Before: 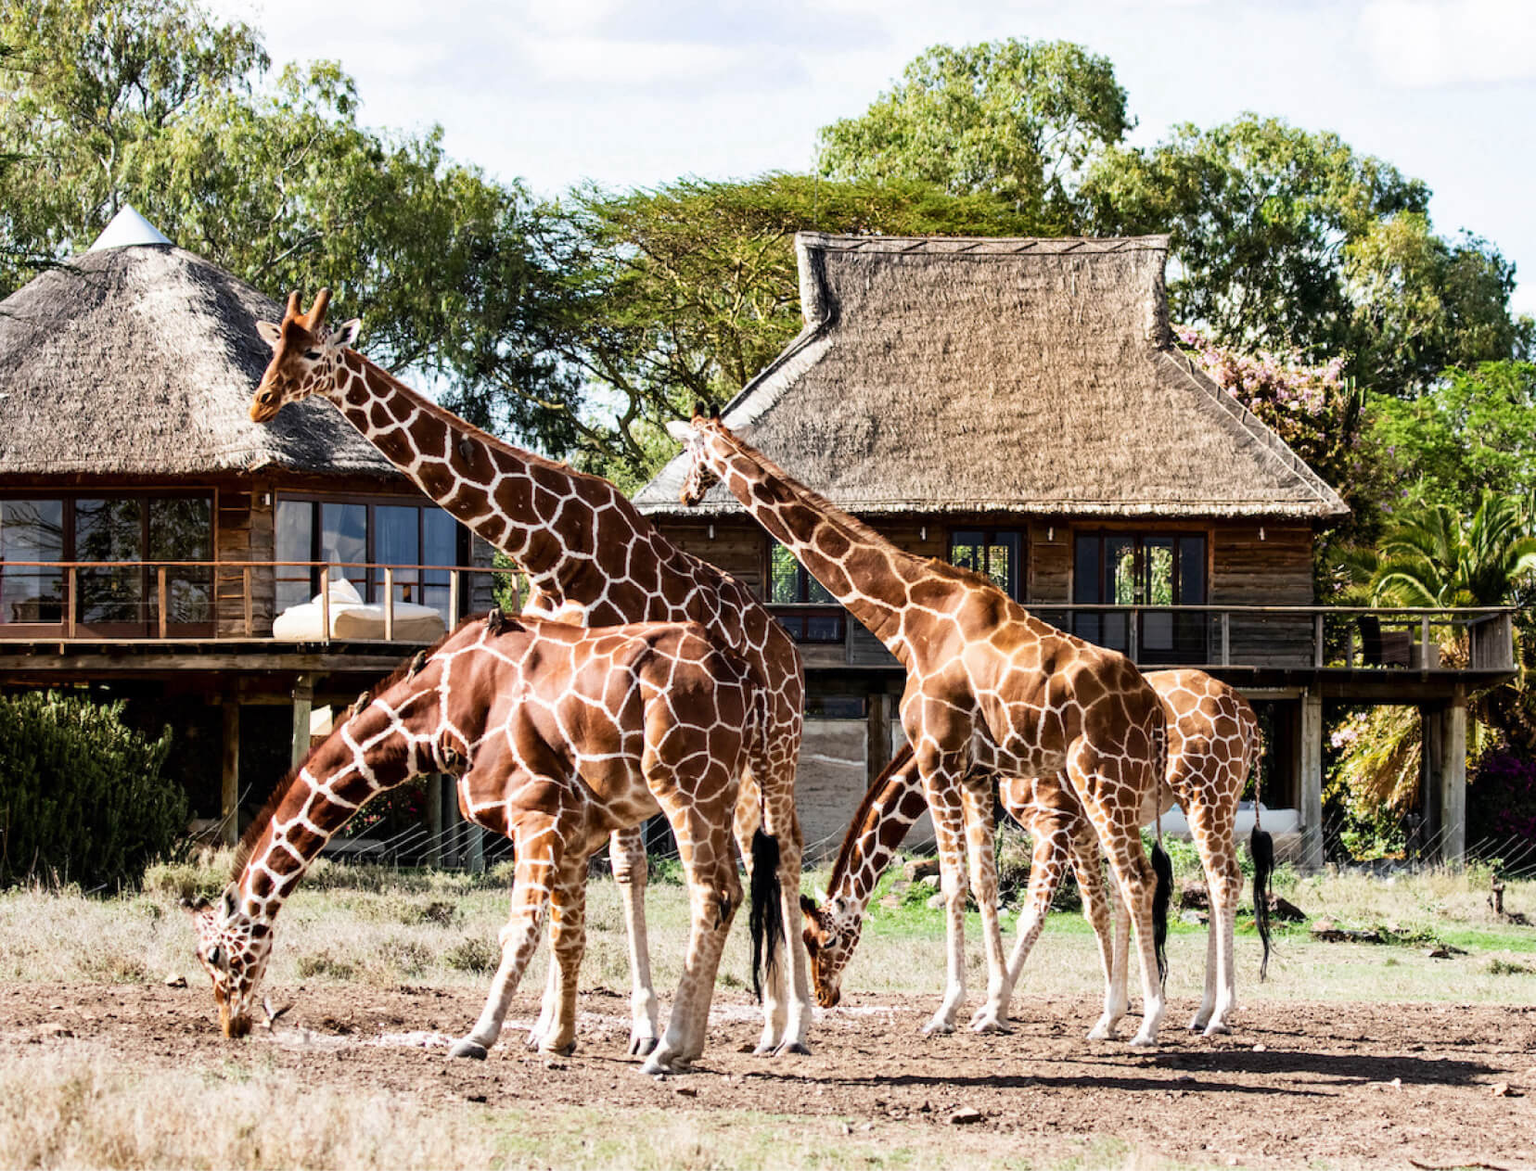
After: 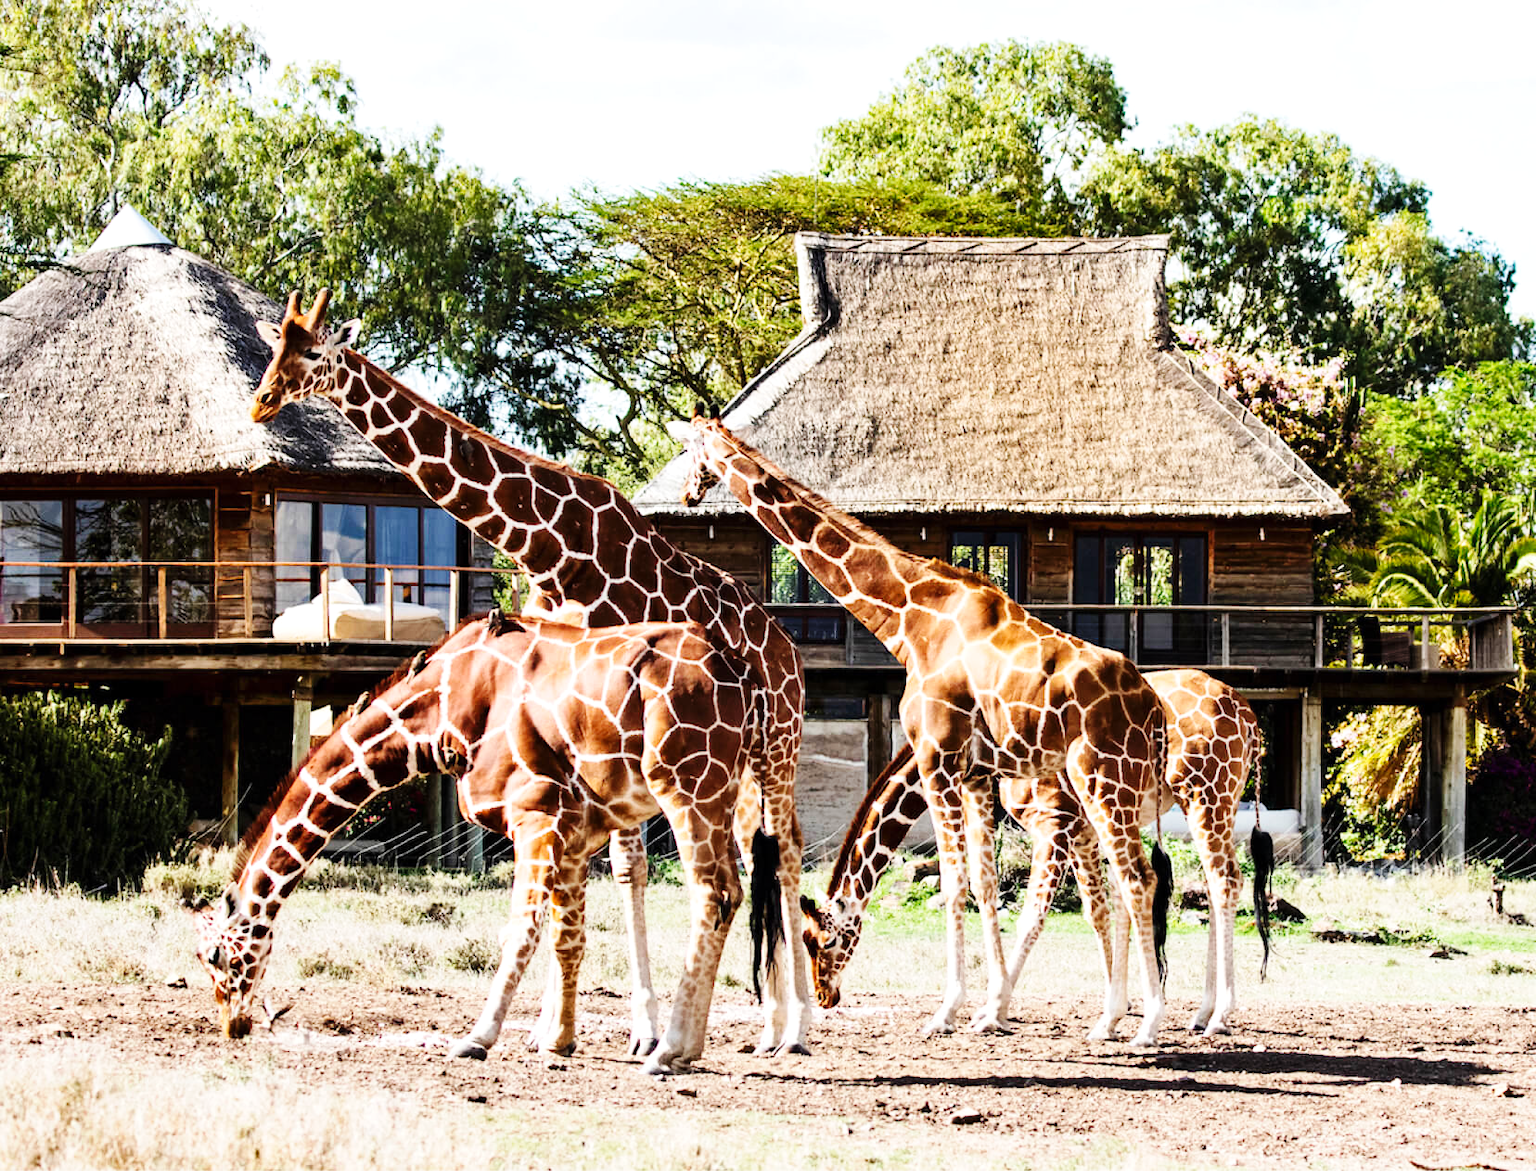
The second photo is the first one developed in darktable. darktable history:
base curve: curves: ch0 [(0, 0) (0.032, 0.025) (0.121, 0.166) (0.206, 0.329) (0.605, 0.79) (1, 1)], preserve colors none
exposure: exposure 0.178 EV, compensate exposure bias true, compensate highlight preservation false
